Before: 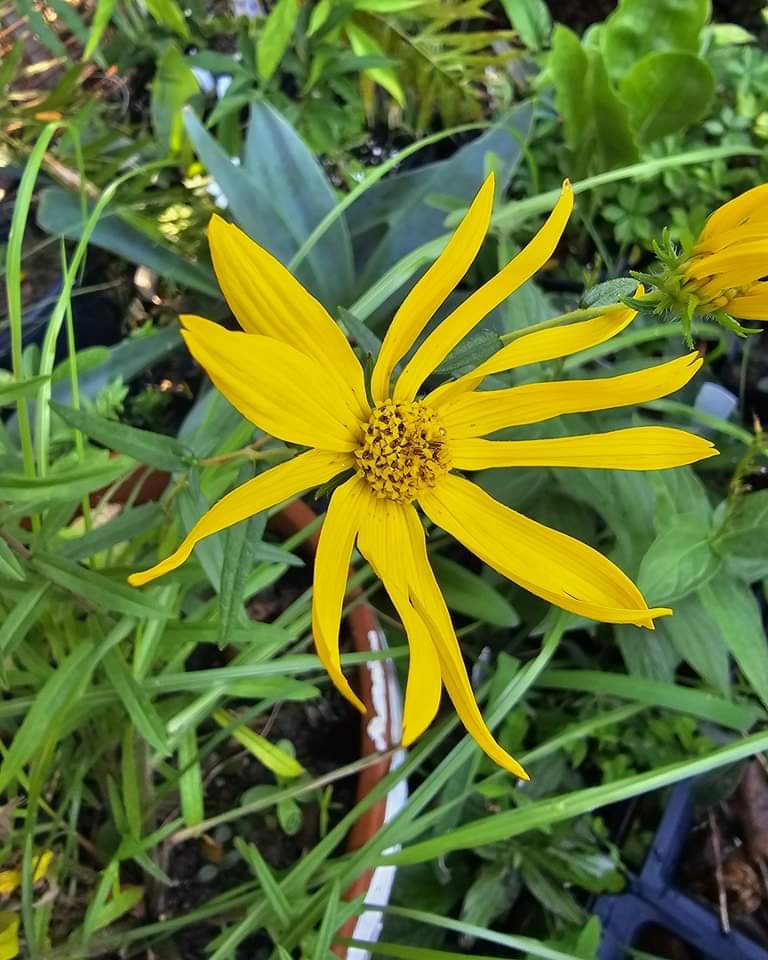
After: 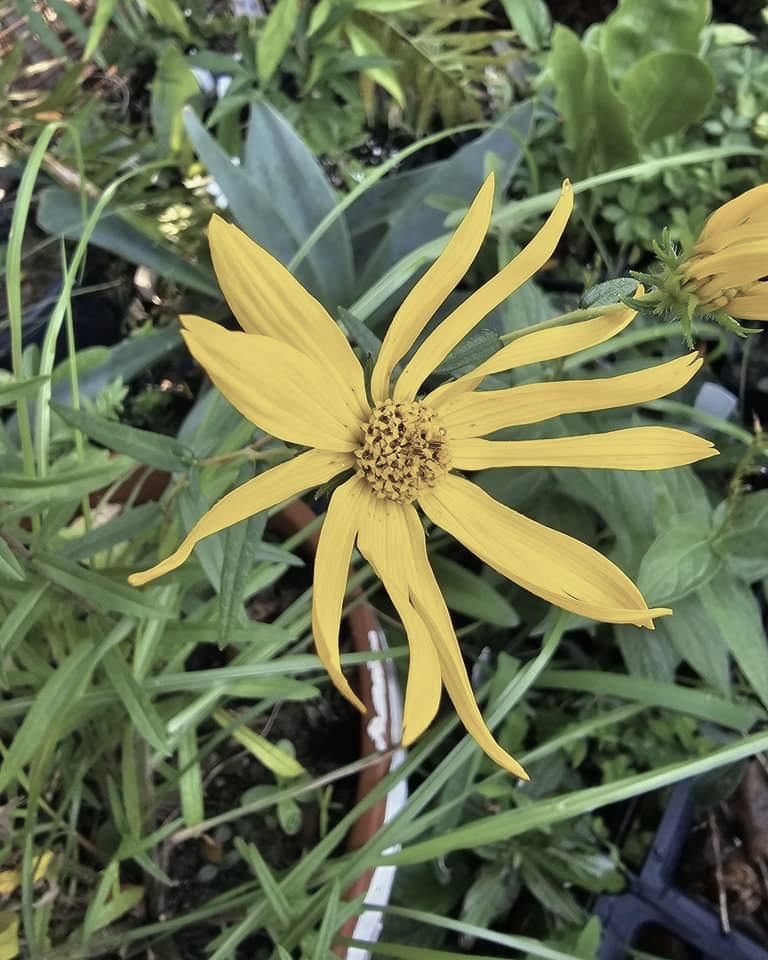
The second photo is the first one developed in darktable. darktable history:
tone equalizer: on, module defaults
color correction: saturation 0.57
